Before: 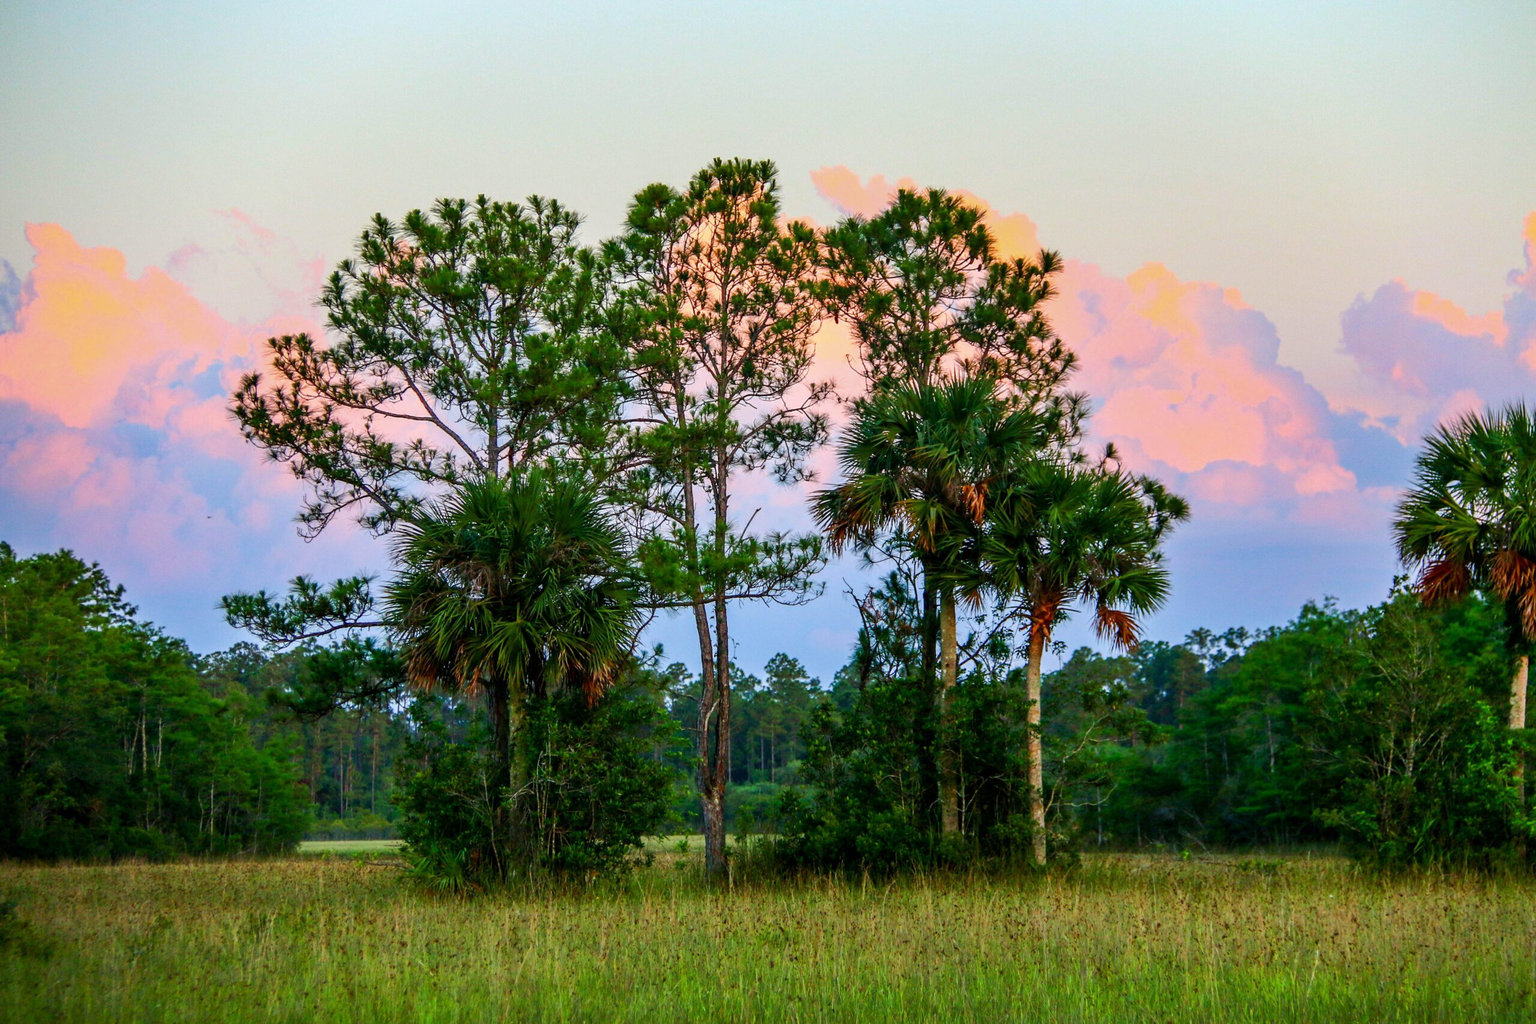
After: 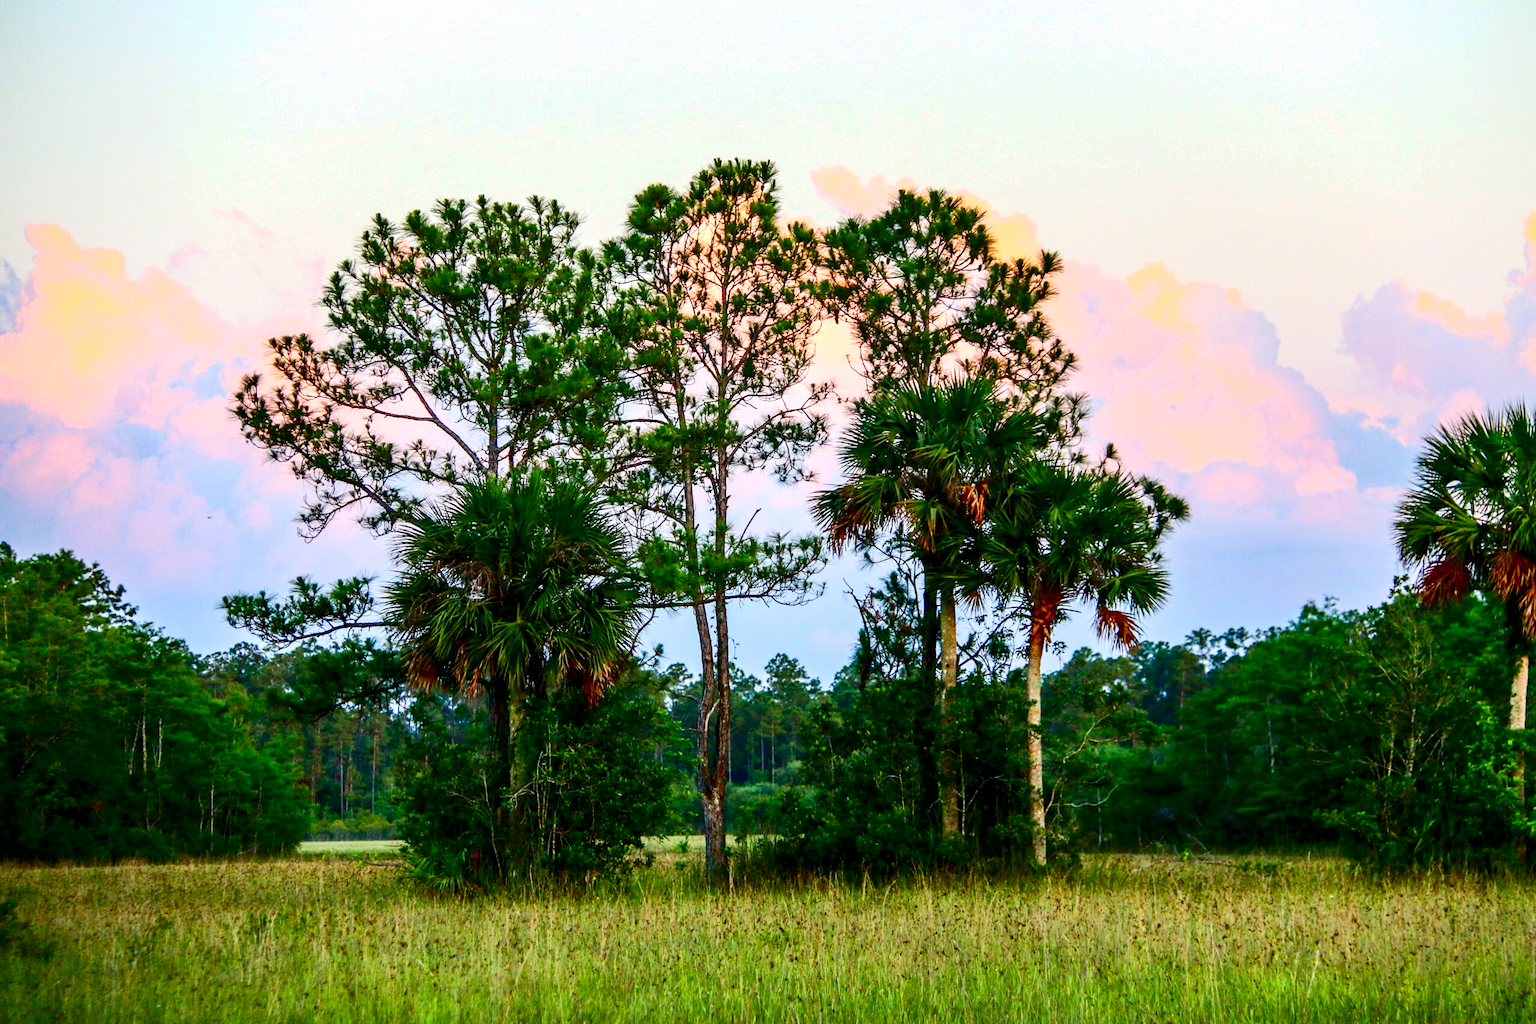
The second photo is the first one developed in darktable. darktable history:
exposure: exposure 1.232 EV, compensate highlight preservation false
contrast brightness saturation: contrast 0.19, brightness -0.228, saturation 0.12
filmic rgb: middle gray luminance 18.36%, black relative exposure -10.43 EV, white relative exposure 3.41 EV, target black luminance 0%, hardness 6.02, latitude 98.35%, contrast 0.835, shadows ↔ highlights balance 0.453%, preserve chrominance no, color science v3 (2019), use custom middle-gray values true
